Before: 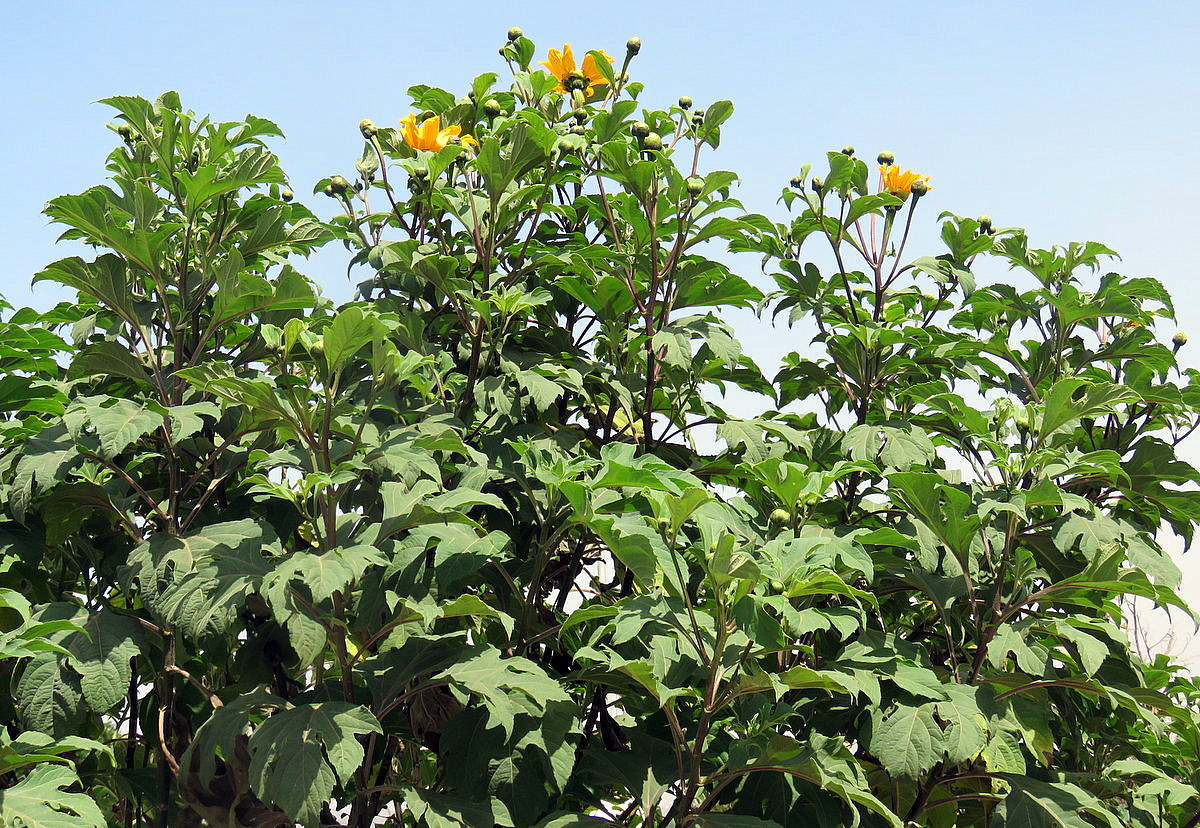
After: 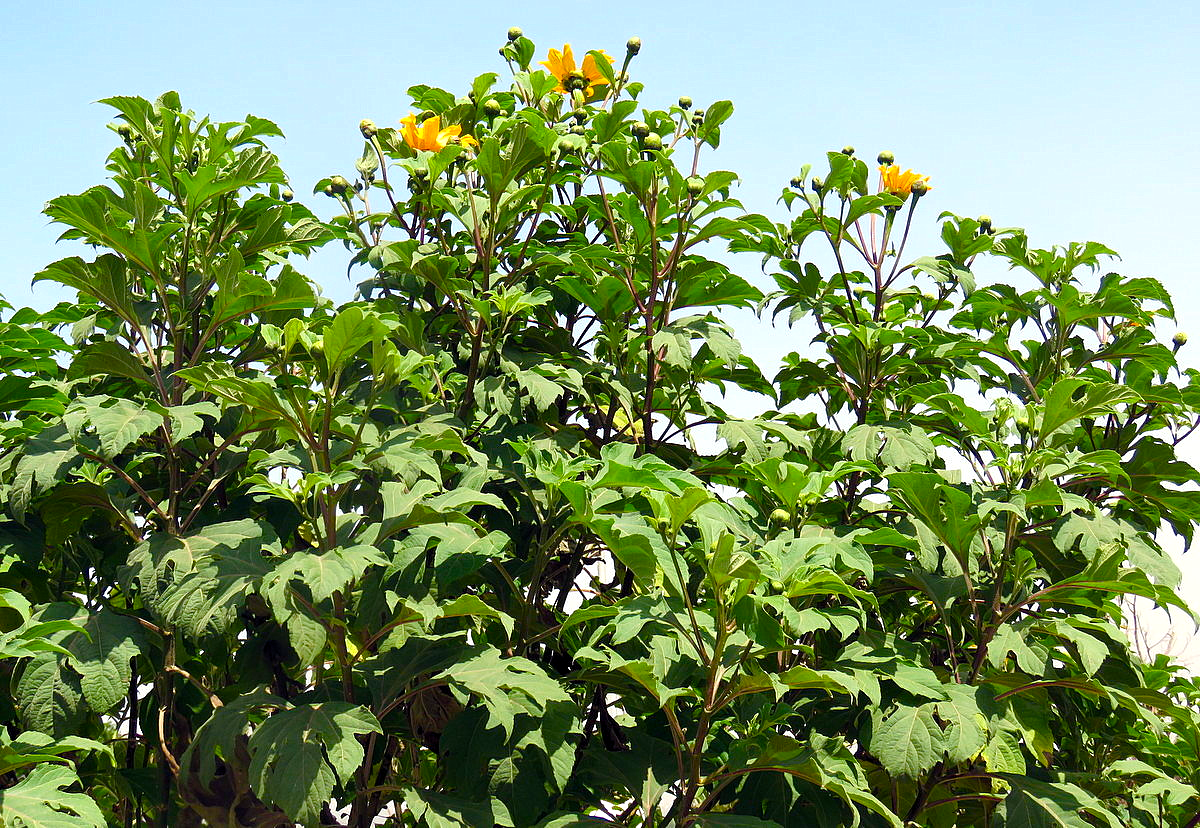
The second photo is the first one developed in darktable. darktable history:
color balance rgb: highlights gain › luminance 14.997%, perceptual saturation grading › global saturation 20%, perceptual saturation grading › highlights -14.26%, perceptual saturation grading › shadows 49.412%, global vibrance 20%
